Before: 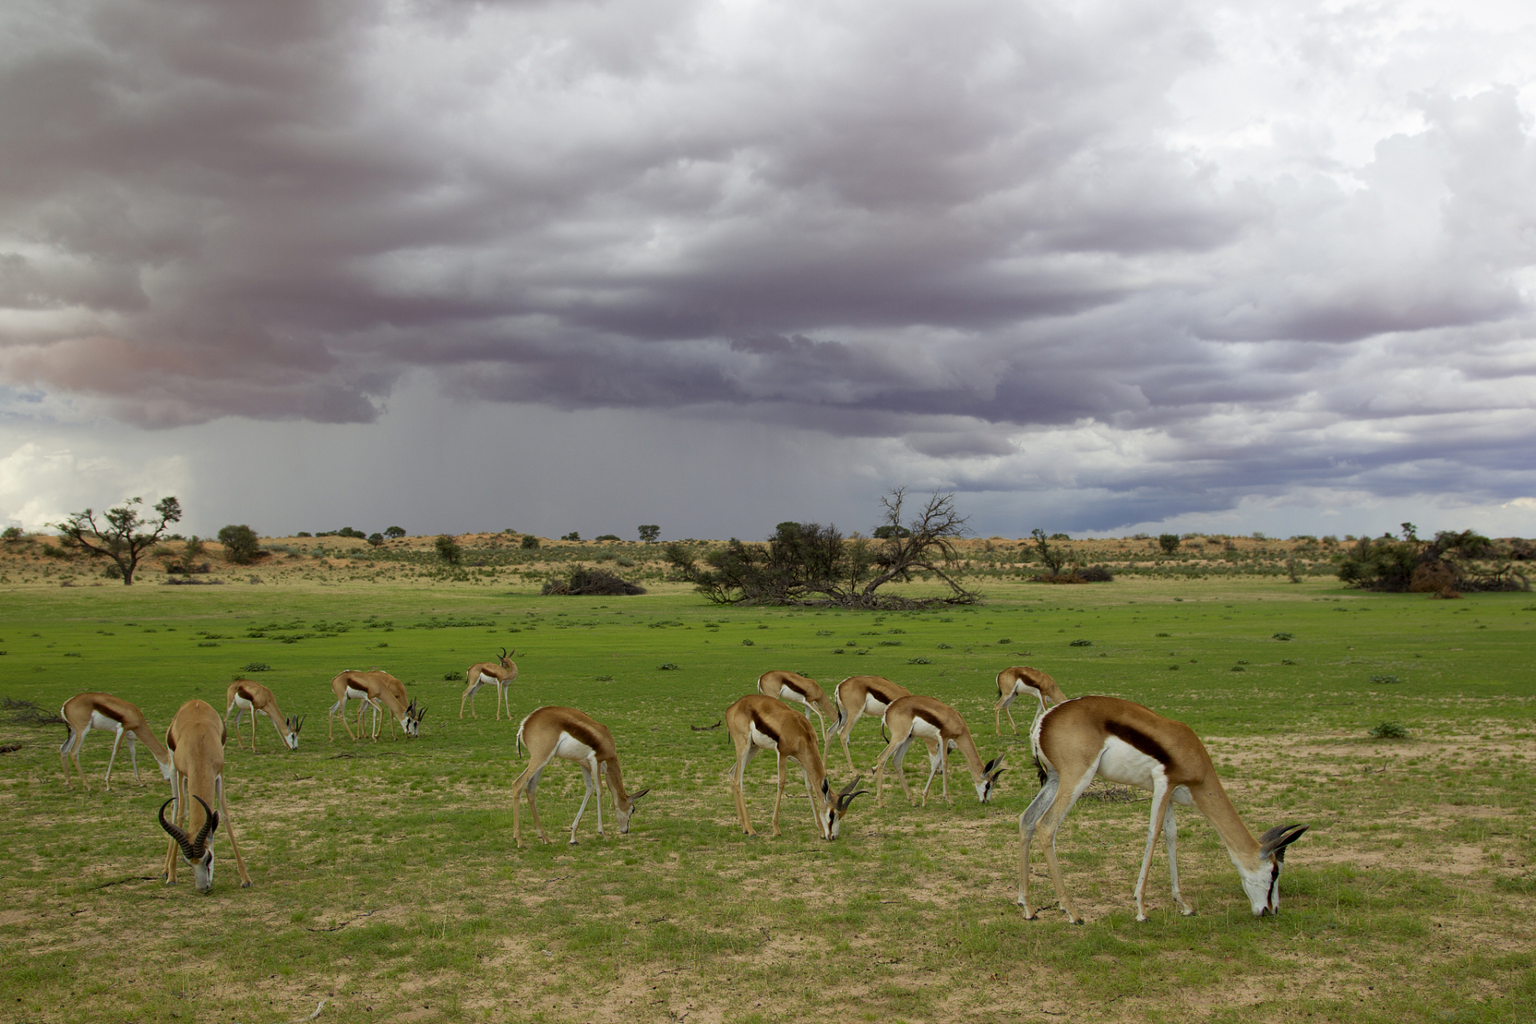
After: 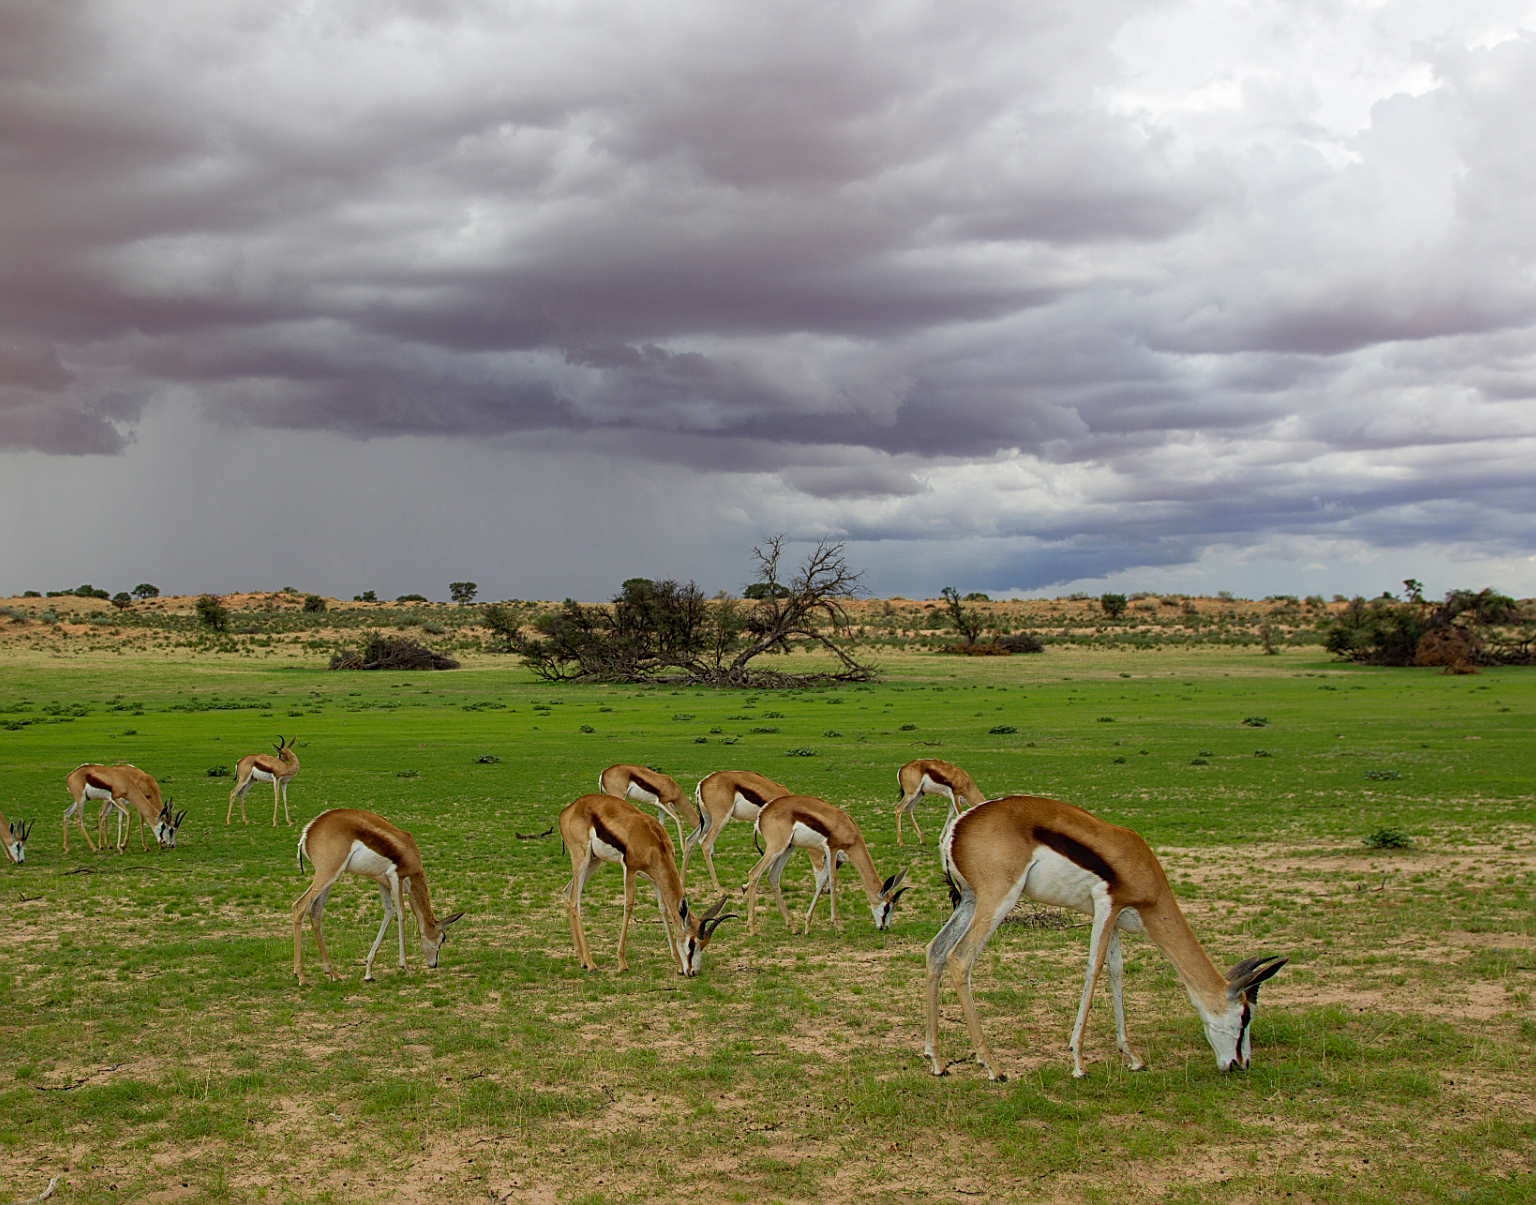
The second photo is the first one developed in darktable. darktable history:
sharpen: on, module defaults
crop and rotate: left 18.171%, top 5.856%, right 1.778%
local contrast: detail 109%
